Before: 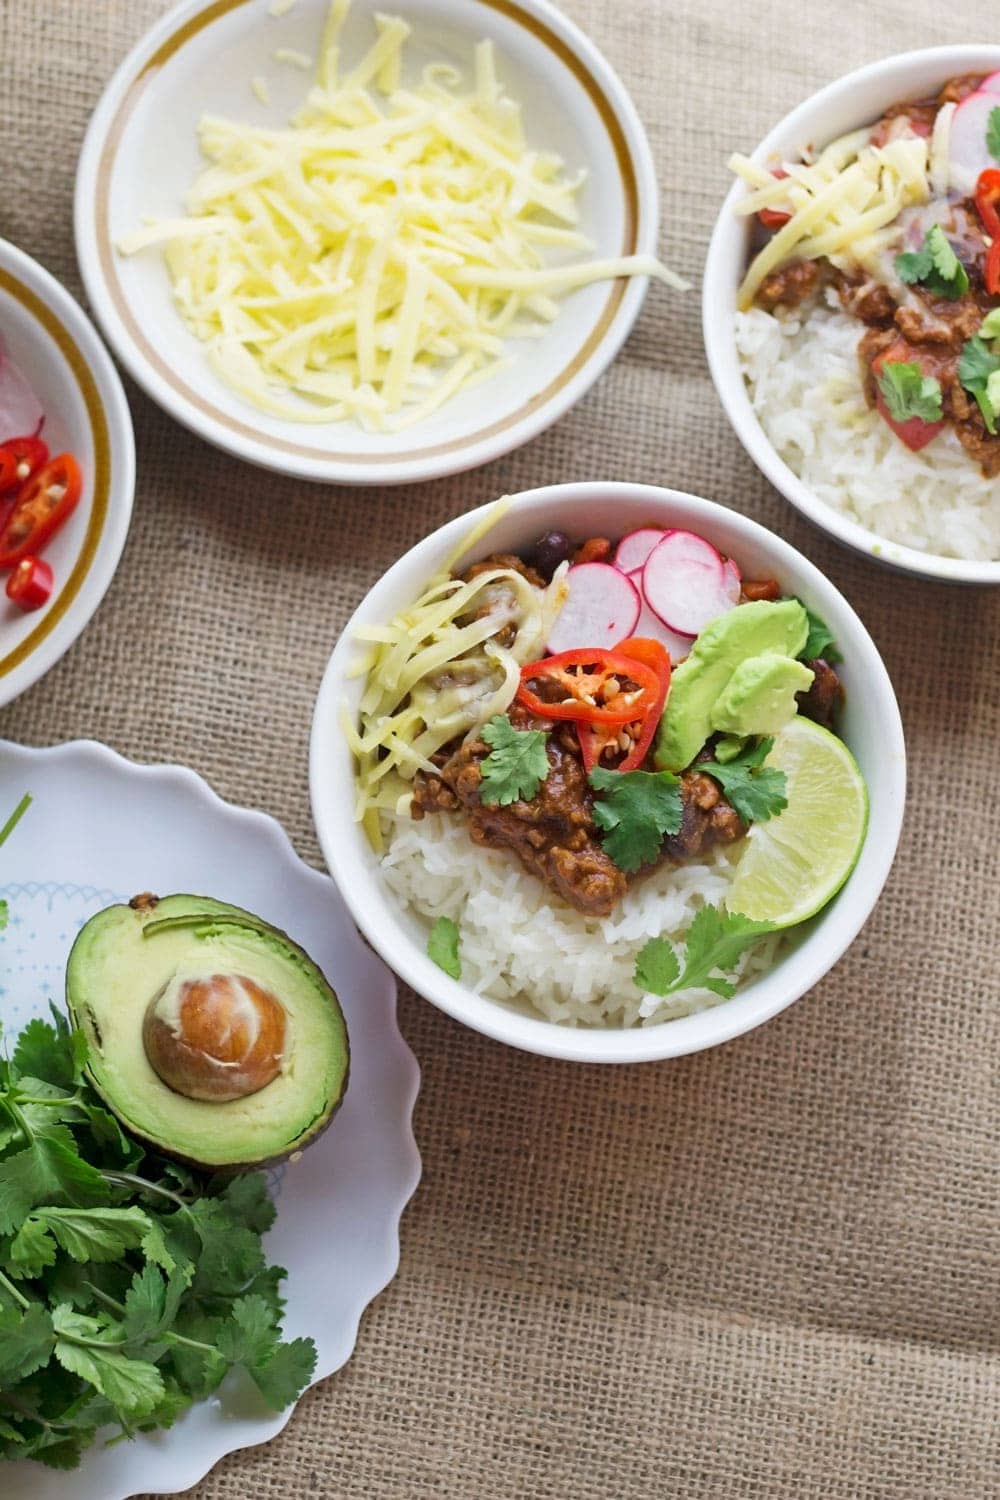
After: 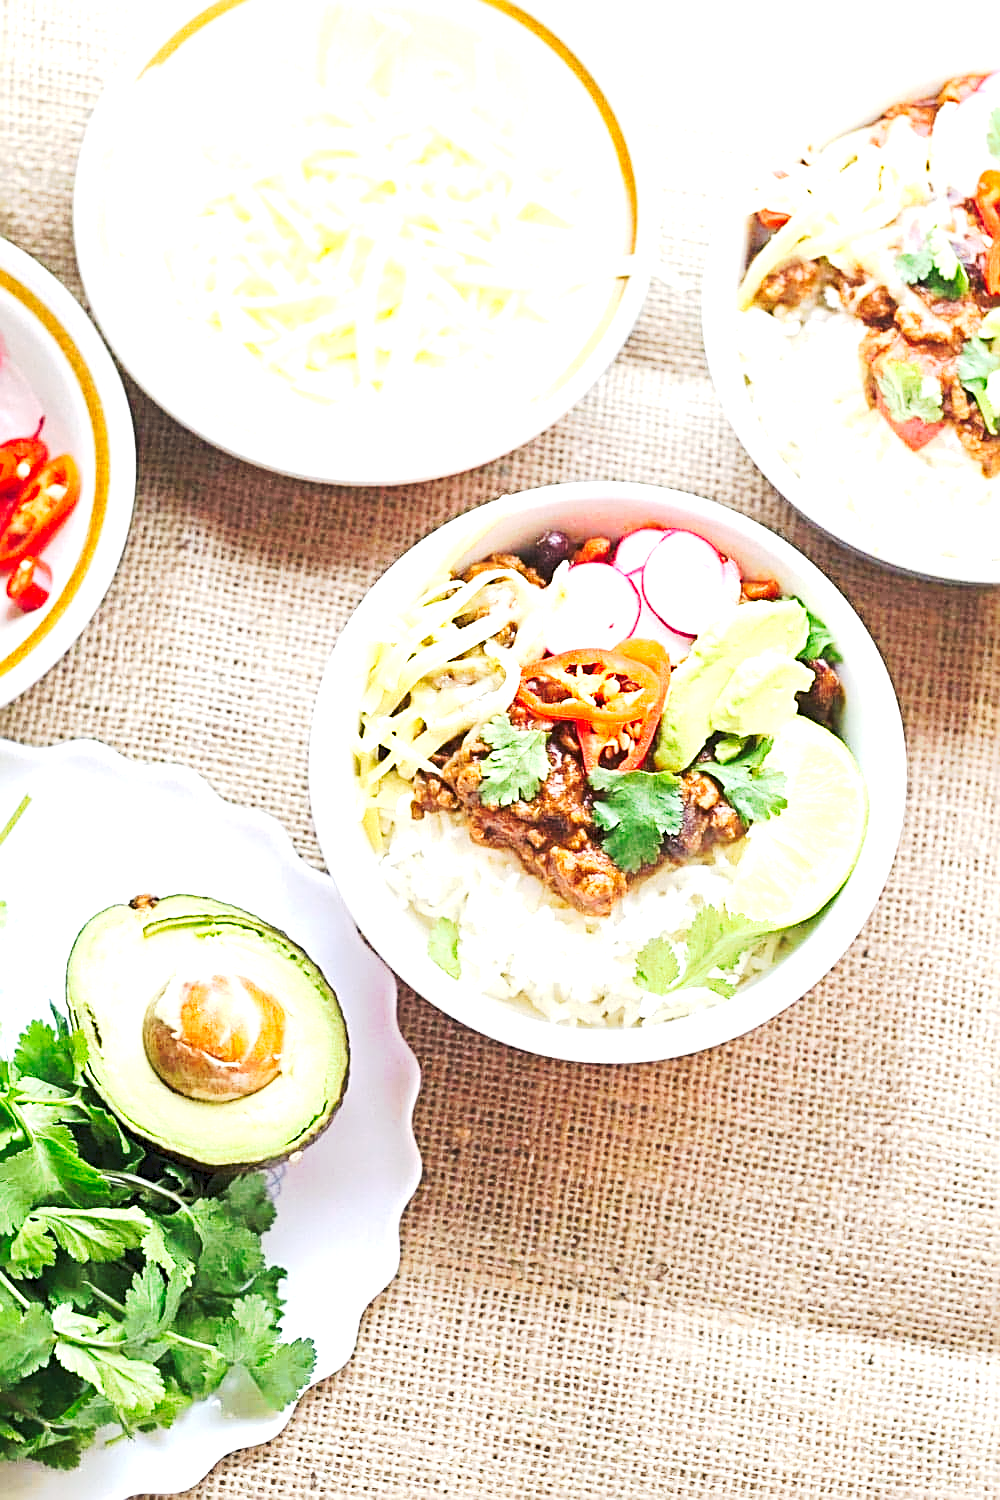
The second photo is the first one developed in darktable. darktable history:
exposure: black level correction 0, exposure 1.475 EV, compensate highlight preservation false
sharpen: radius 2.637, amount 0.66
tone curve: curves: ch0 [(0, 0) (0.003, 0.045) (0.011, 0.054) (0.025, 0.069) (0.044, 0.083) (0.069, 0.101) (0.1, 0.119) (0.136, 0.146) (0.177, 0.177) (0.224, 0.221) (0.277, 0.277) (0.335, 0.362) (0.399, 0.452) (0.468, 0.571) (0.543, 0.666) (0.623, 0.758) (0.709, 0.853) (0.801, 0.896) (0.898, 0.945) (1, 1)], preserve colors none
